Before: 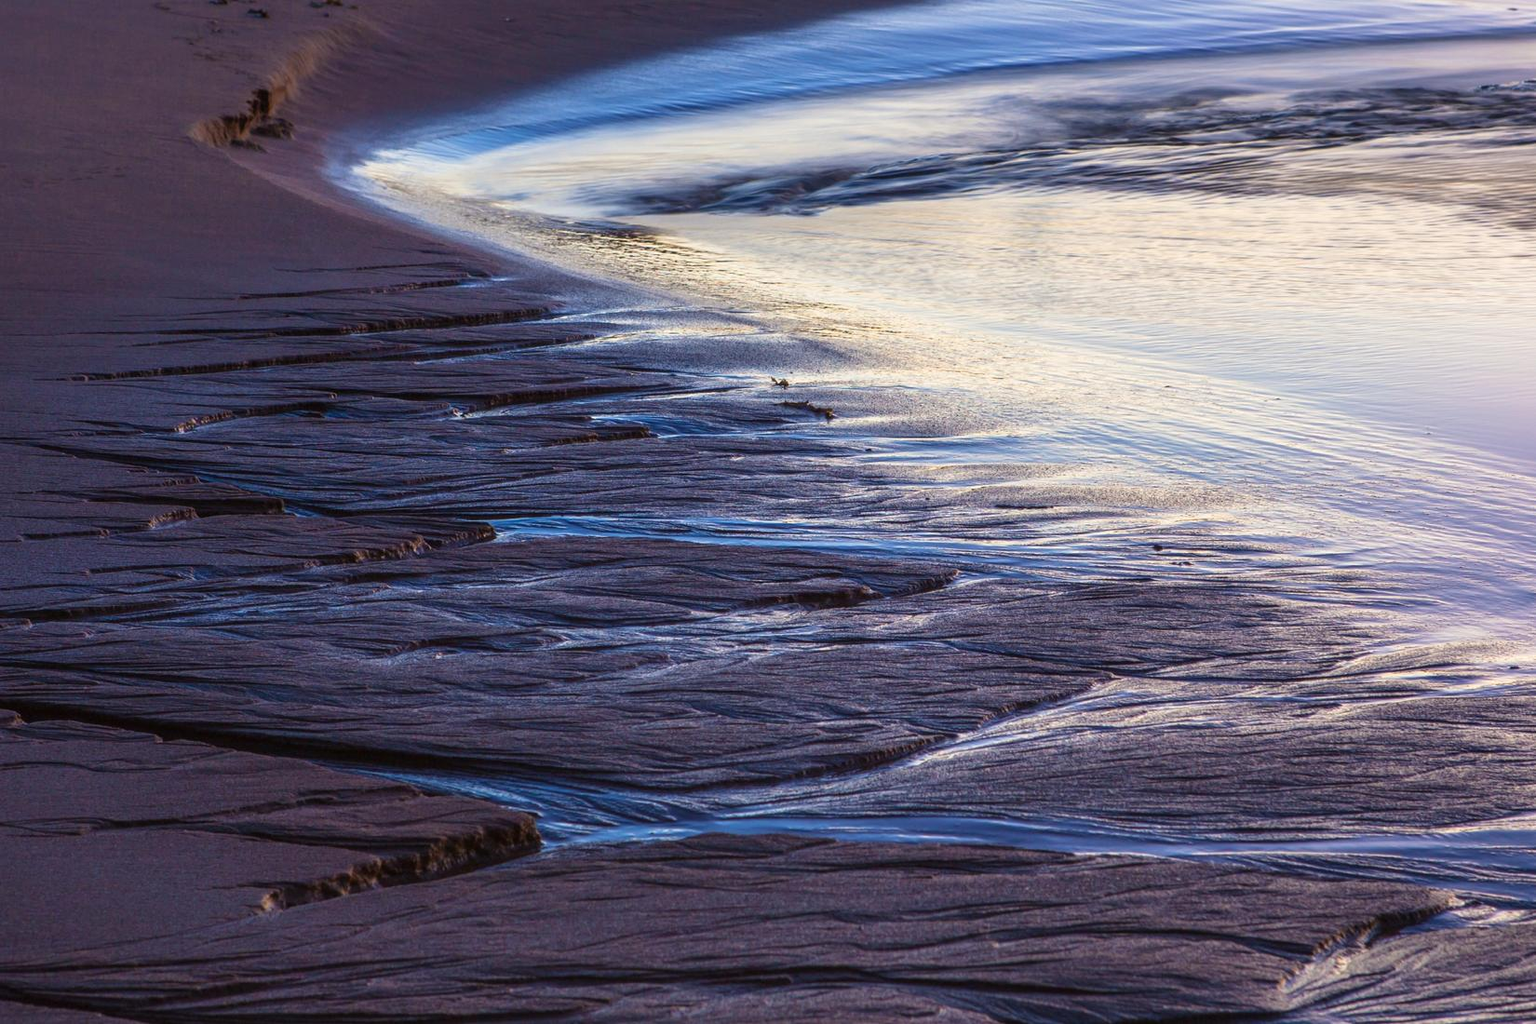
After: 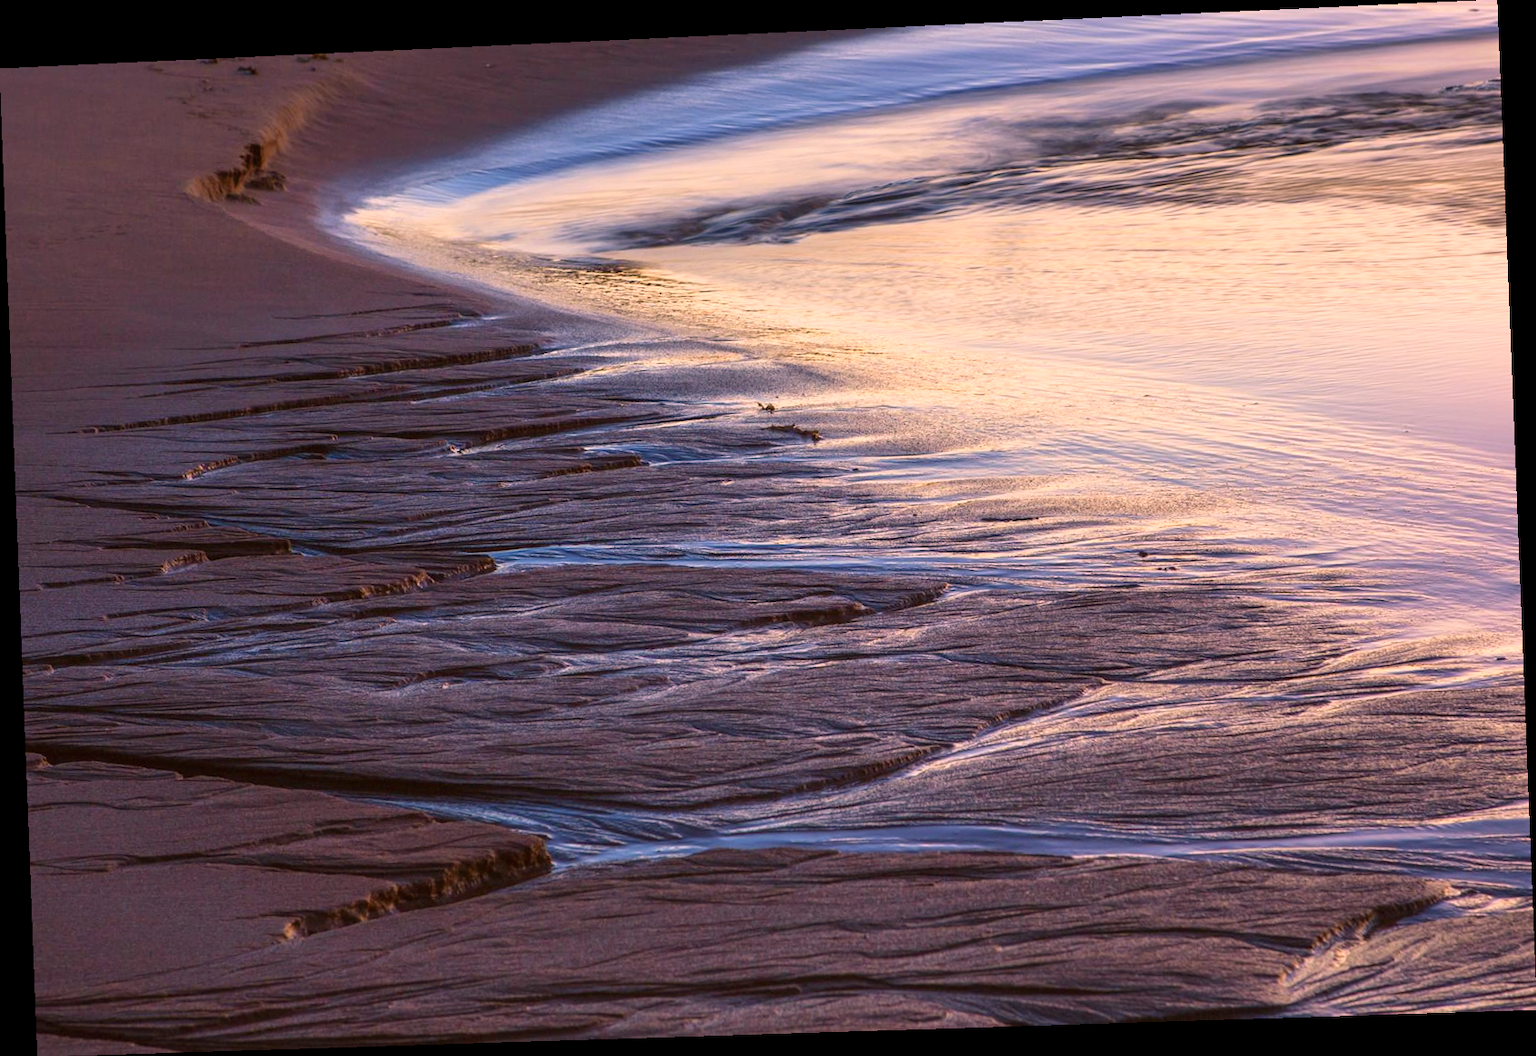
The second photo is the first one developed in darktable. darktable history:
rotate and perspective: rotation -2.22°, lens shift (horizontal) -0.022, automatic cropping off
exposure: compensate highlight preservation false
white balance: red 1.004, blue 1.024
color balance rgb: shadows lift › luminance -5%, shadows lift › chroma 1.1%, shadows lift › hue 219°, power › luminance 10%, power › chroma 2.83%, power › hue 60°, highlights gain › chroma 4.52%, highlights gain › hue 33.33°, saturation formula JzAzBz (2021)
